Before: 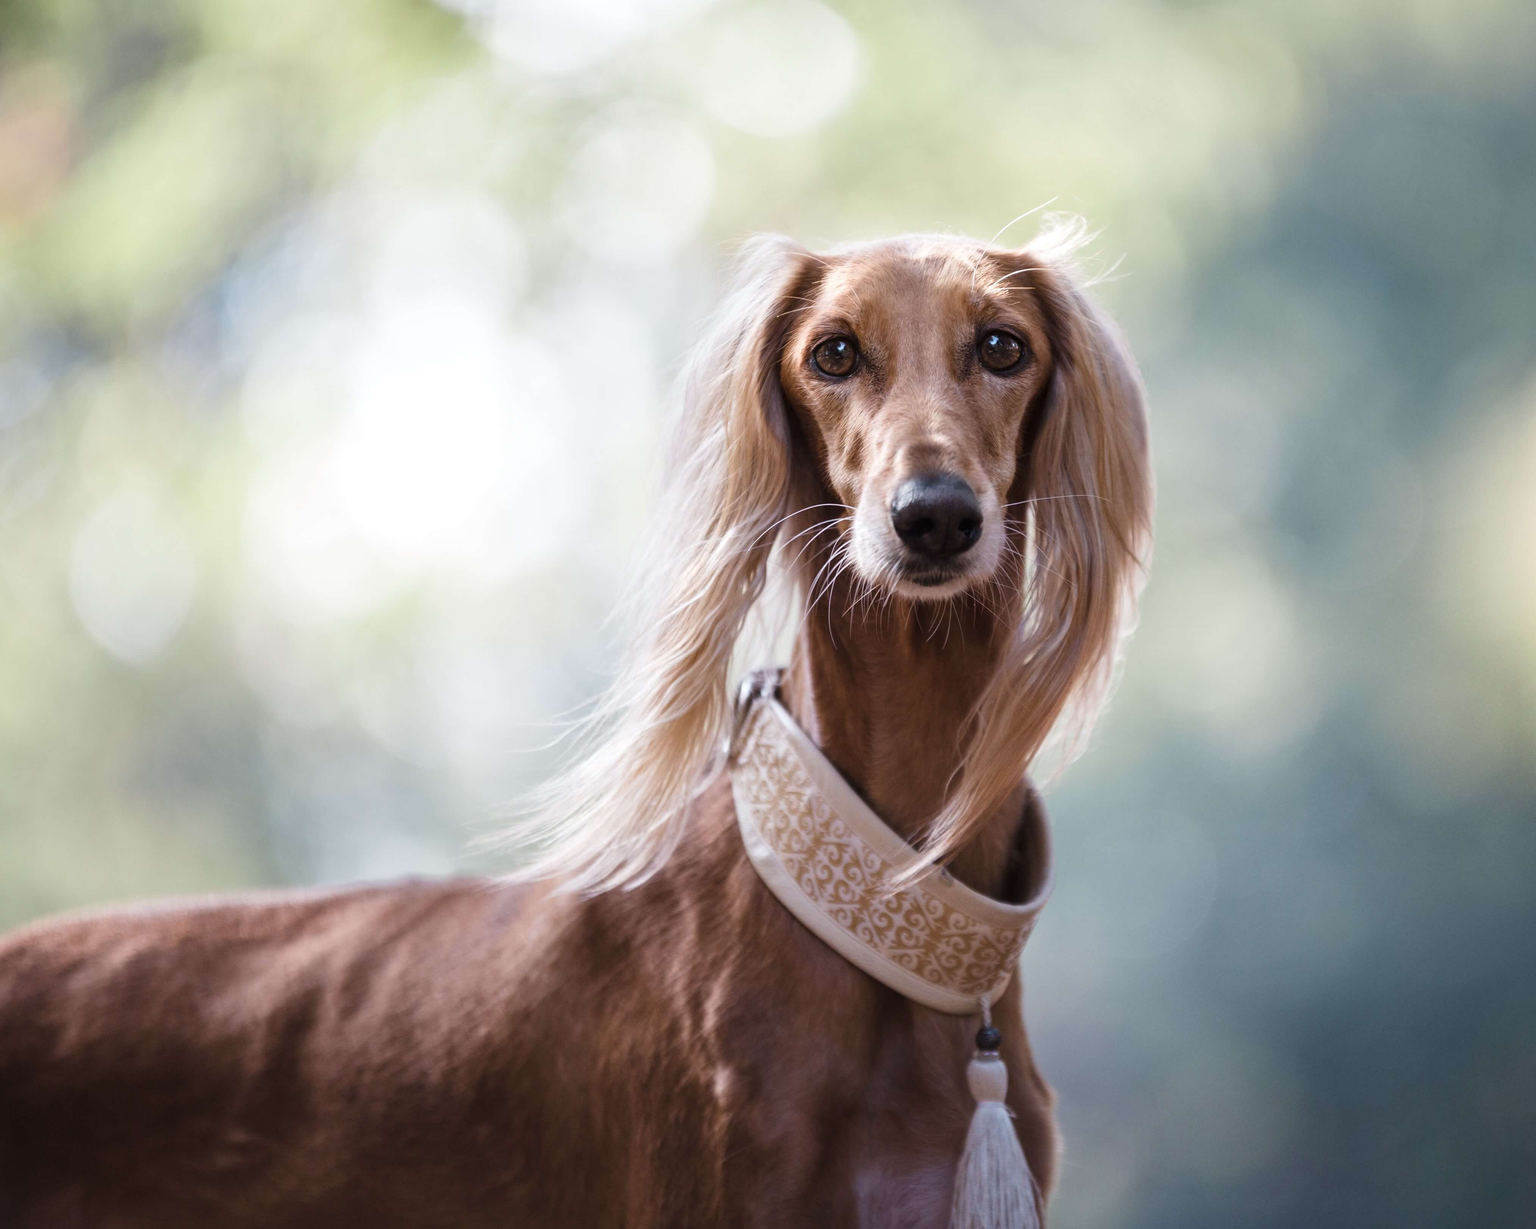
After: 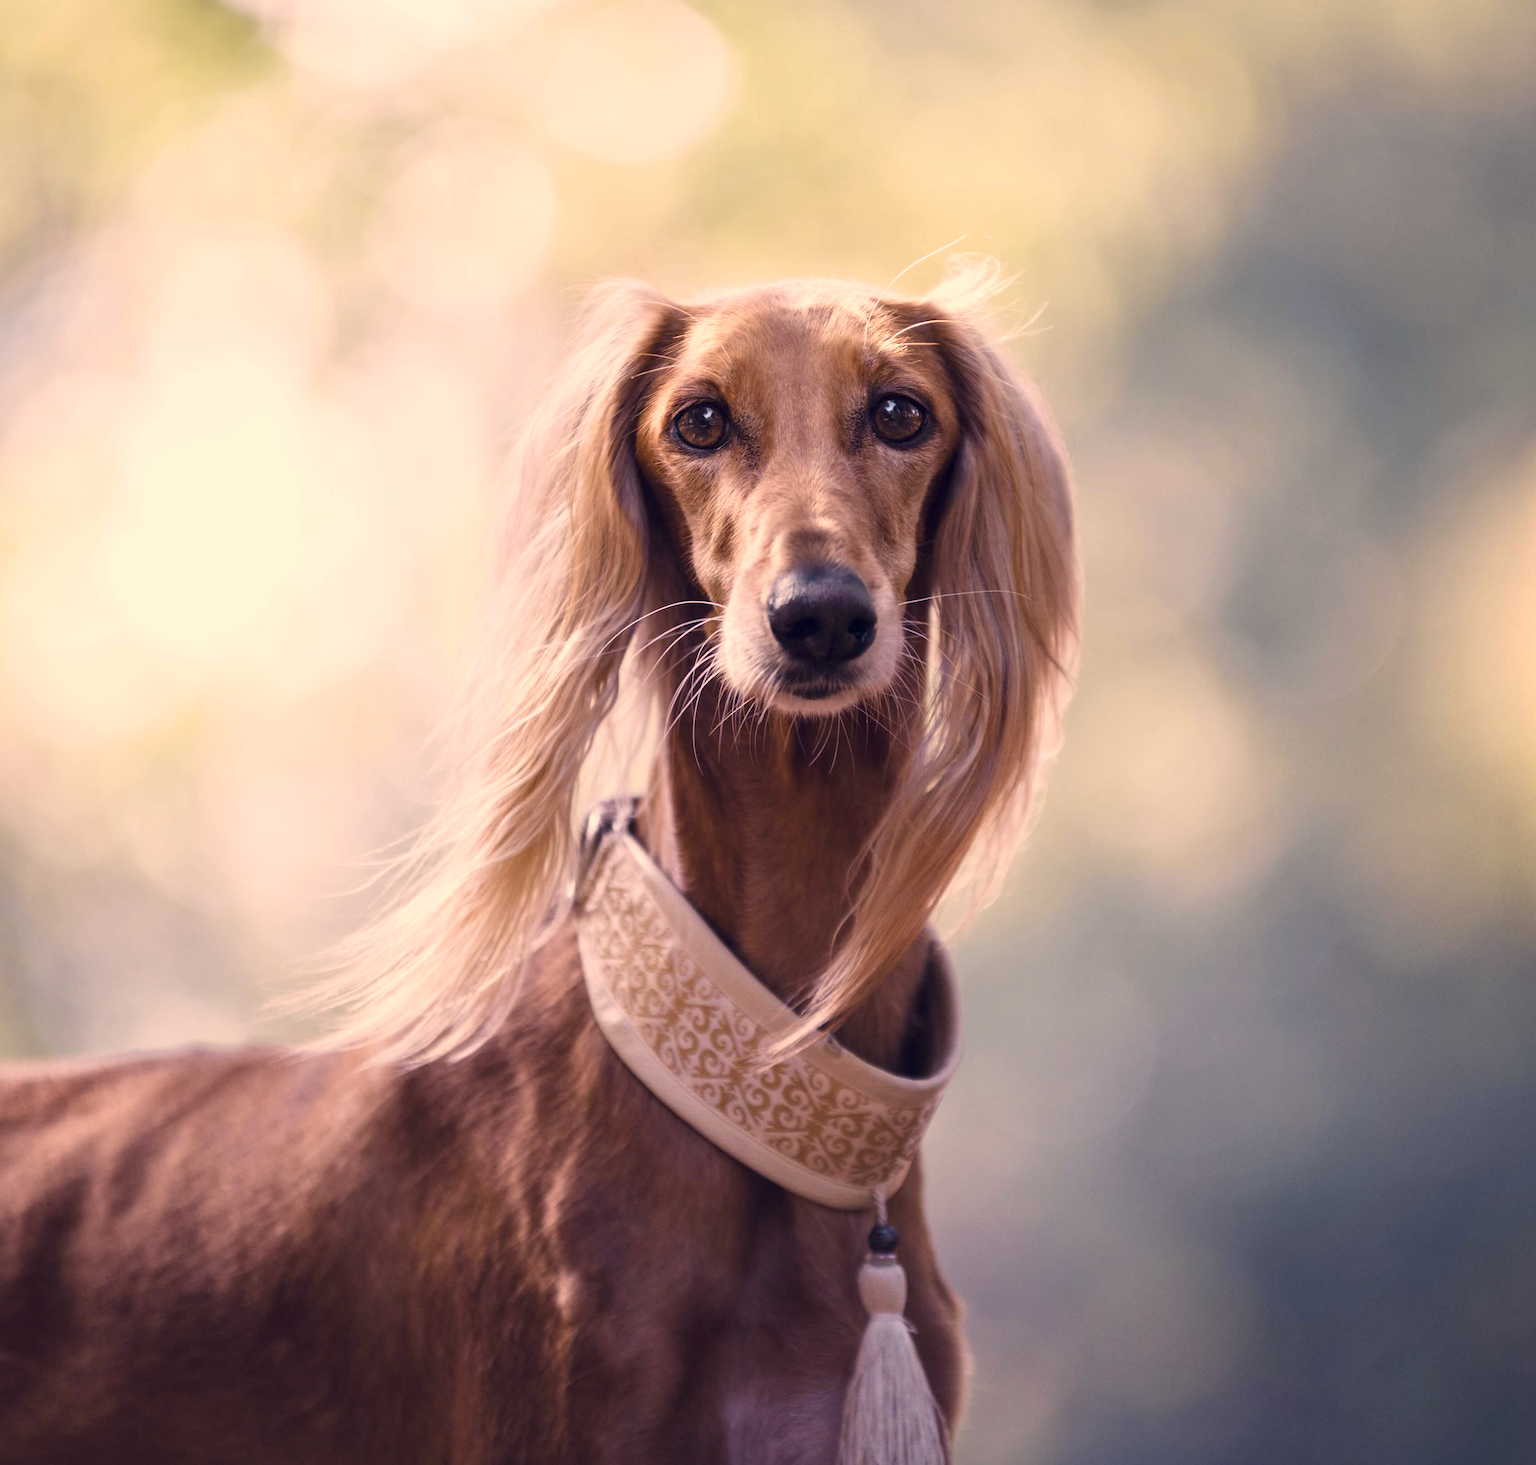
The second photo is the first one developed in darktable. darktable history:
color balance rgb: perceptual saturation grading › global saturation 30%, global vibrance 20%
crop: left 16.145%
color correction: highlights a* 19.59, highlights b* 27.49, shadows a* 3.46, shadows b* -17.28, saturation 0.73
